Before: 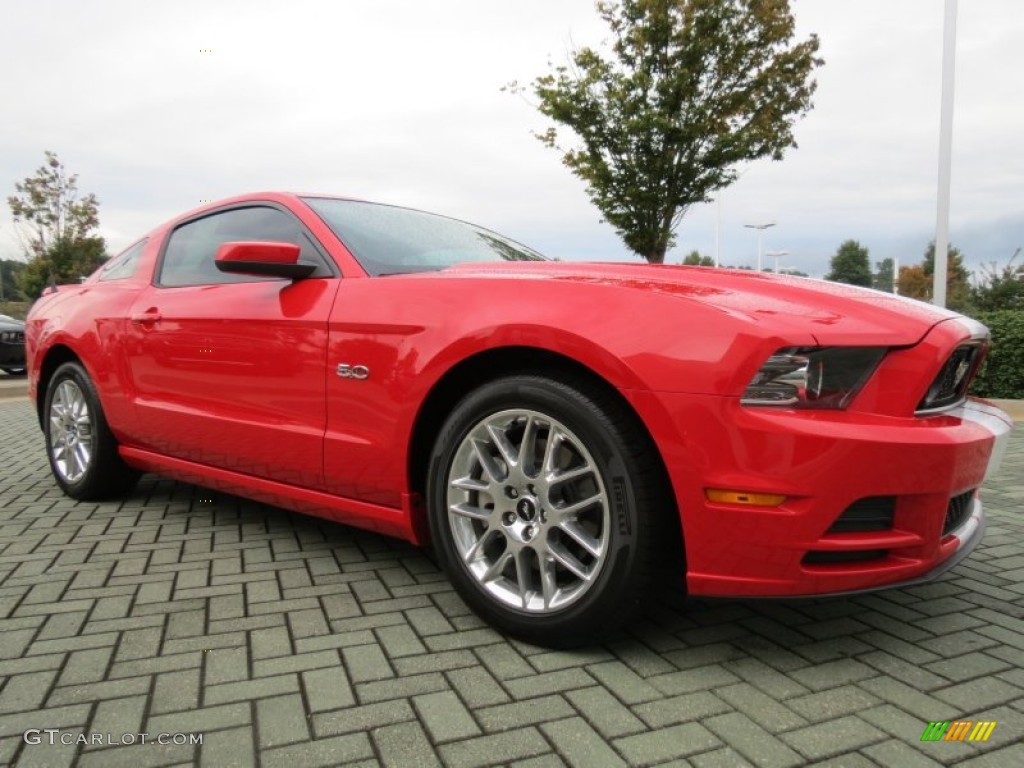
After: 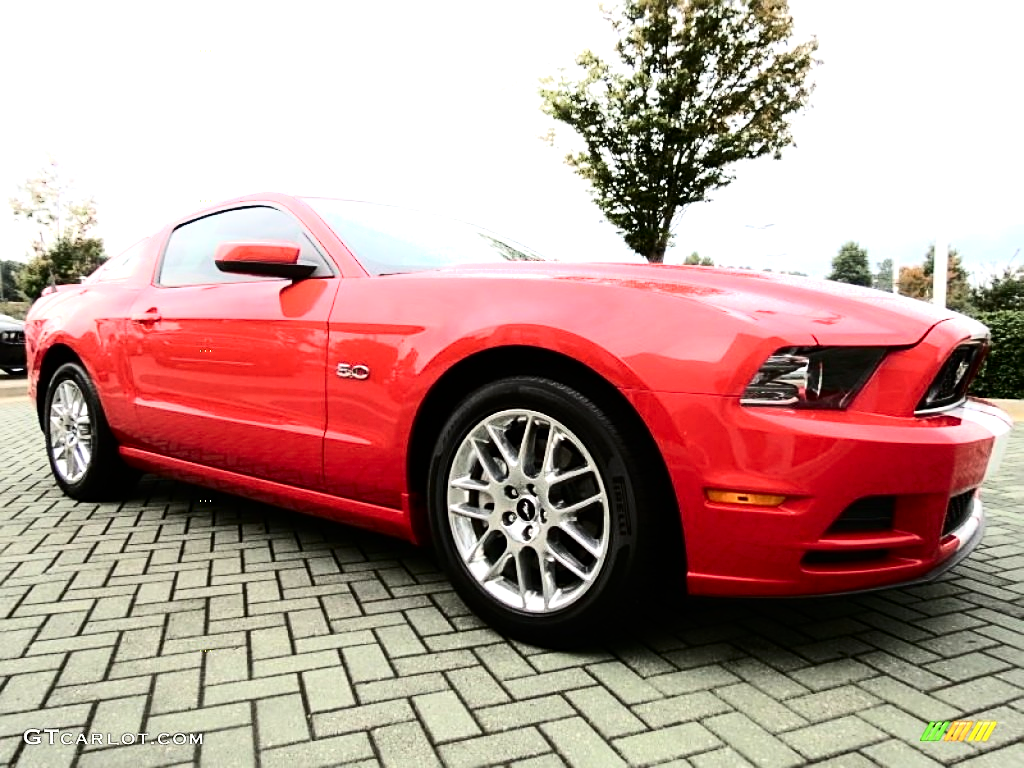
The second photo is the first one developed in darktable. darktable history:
shadows and highlights: shadows -23.49, highlights 46.68, soften with gaussian
contrast brightness saturation: contrast 0.278
sharpen: on, module defaults
tone equalizer: -8 EV -1.1 EV, -7 EV -1.05 EV, -6 EV -0.835 EV, -5 EV -0.617 EV, -3 EV 0.557 EV, -2 EV 0.842 EV, -1 EV 0.99 EV, +0 EV 1.06 EV, mask exposure compensation -0.501 EV
